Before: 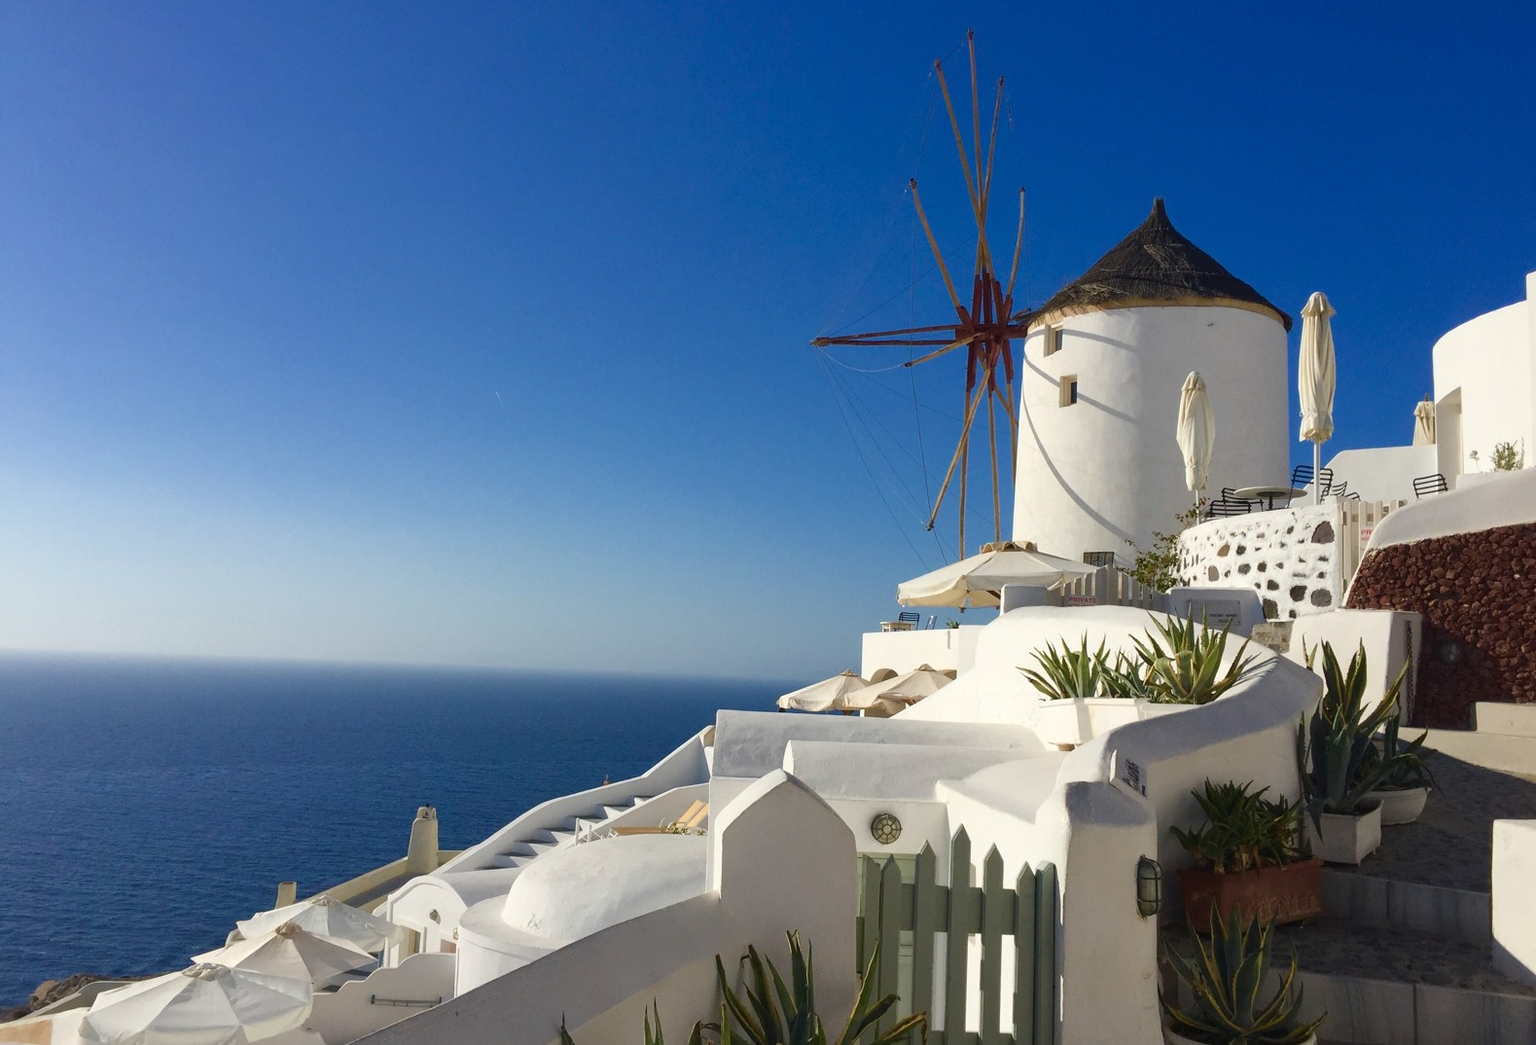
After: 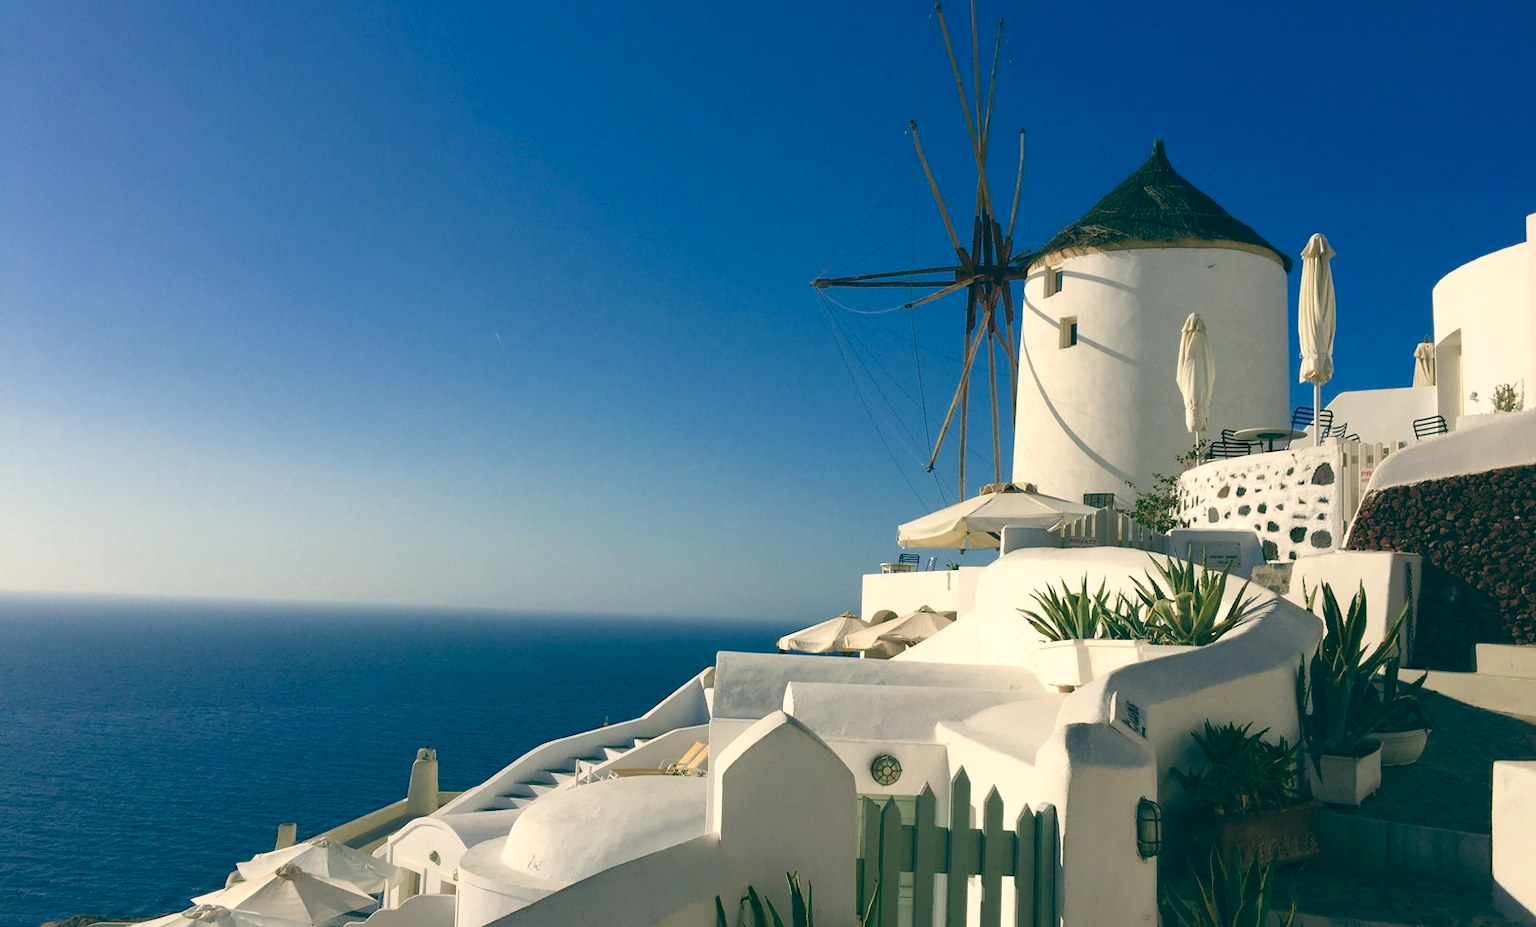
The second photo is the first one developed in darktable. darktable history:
crop and rotate: top 5.609%, bottom 5.609%
color balance: lift [1.005, 0.99, 1.007, 1.01], gamma [1, 0.979, 1.011, 1.021], gain [0.923, 1.098, 1.025, 0.902], input saturation 90.45%, contrast 7.73%, output saturation 105.91%
